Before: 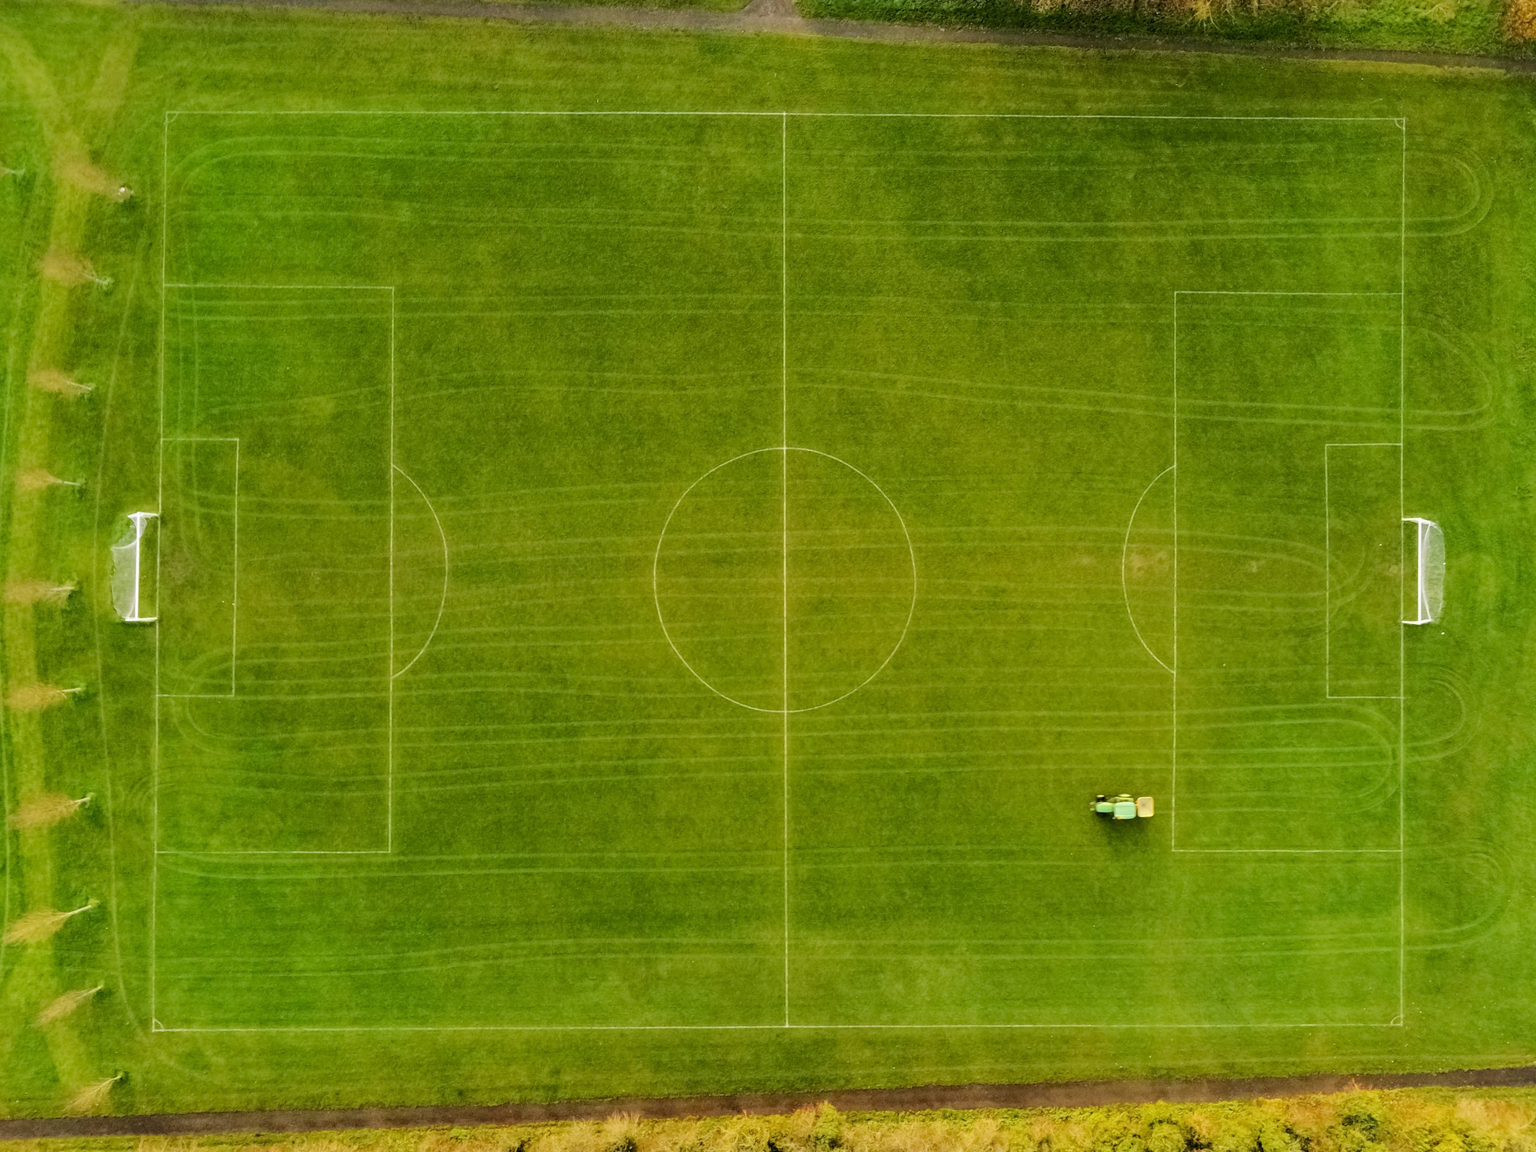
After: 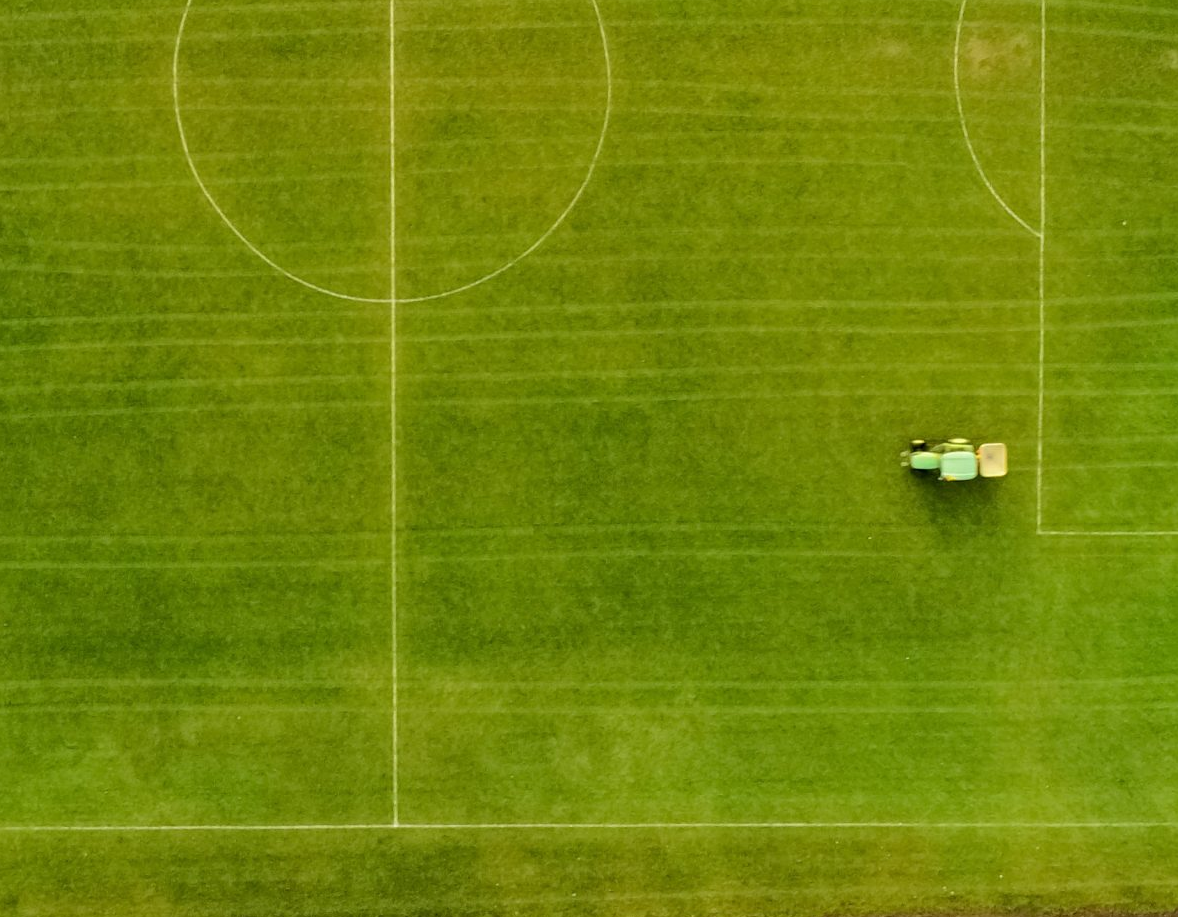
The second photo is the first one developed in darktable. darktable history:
crop: left 35.781%, top 46.099%, right 18.187%, bottom 6.116%
